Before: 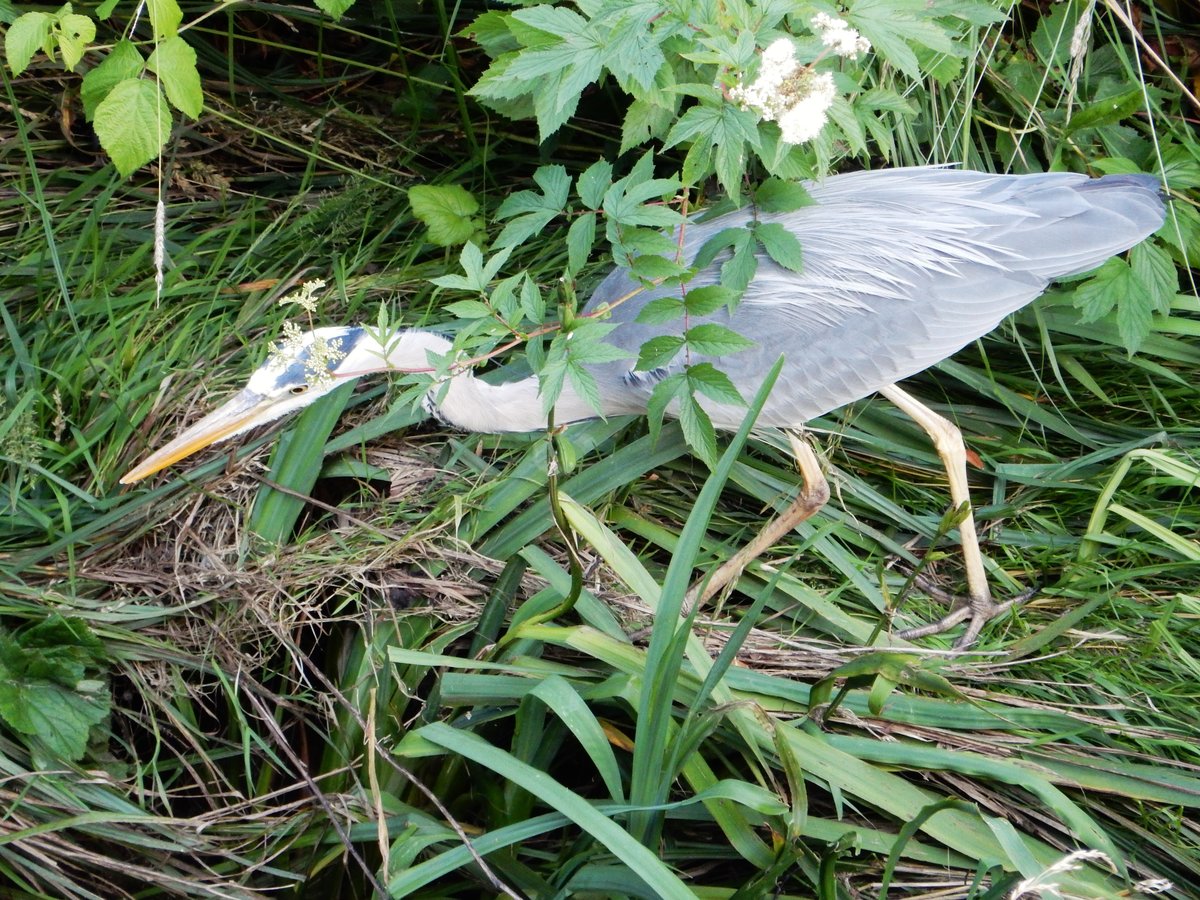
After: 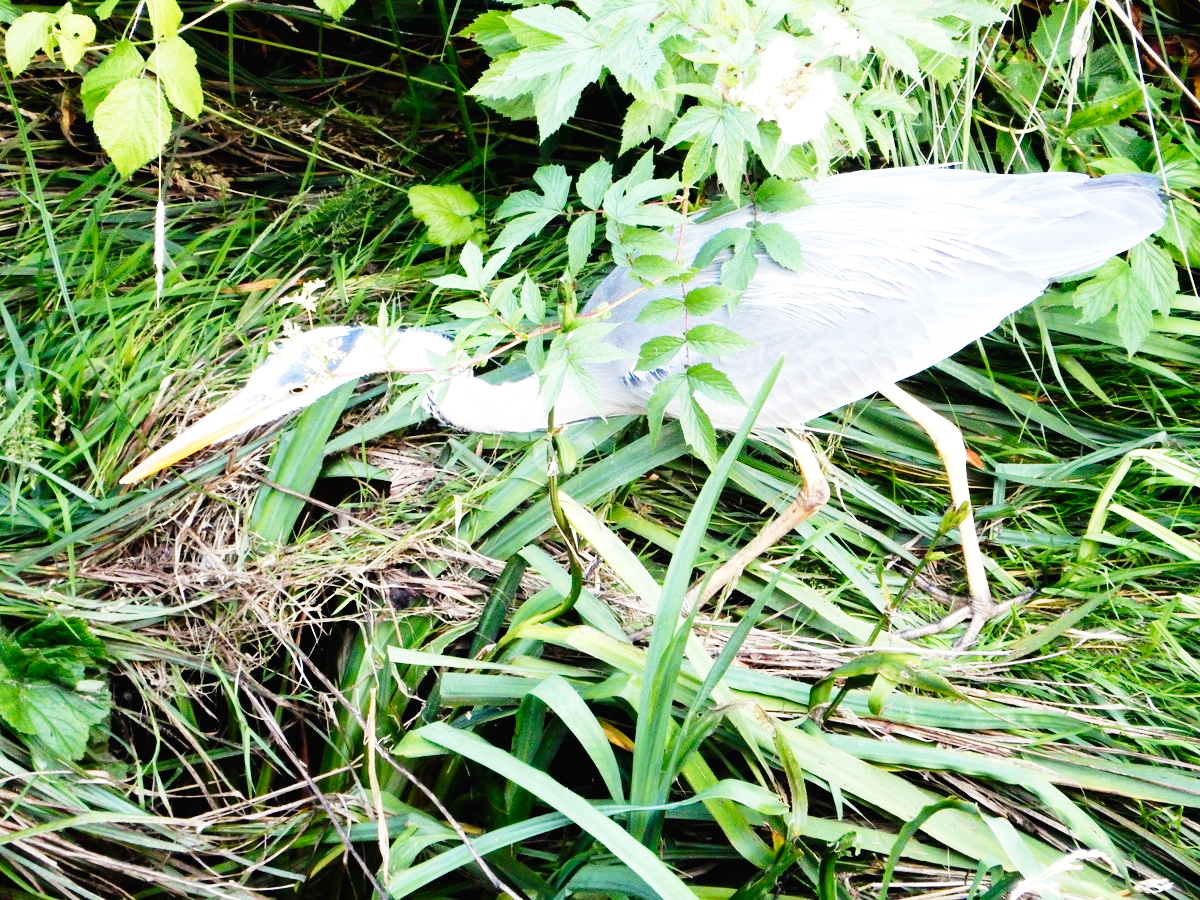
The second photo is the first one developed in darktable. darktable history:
levels: levels [0, 0.498, 0.996]
base curve: curves: ch0 [(0, 0.003) (0.001, 0.002) (0.006, 0.004) (0.02, 0.022) (0.048, 0.086) (0.094, 0.234) (0.162, 0.431) (0.258, 0.629) (0.385, 0.8) (0.548, 0.918) (0.751, 0.988) (1, 1)], preserve colors none
